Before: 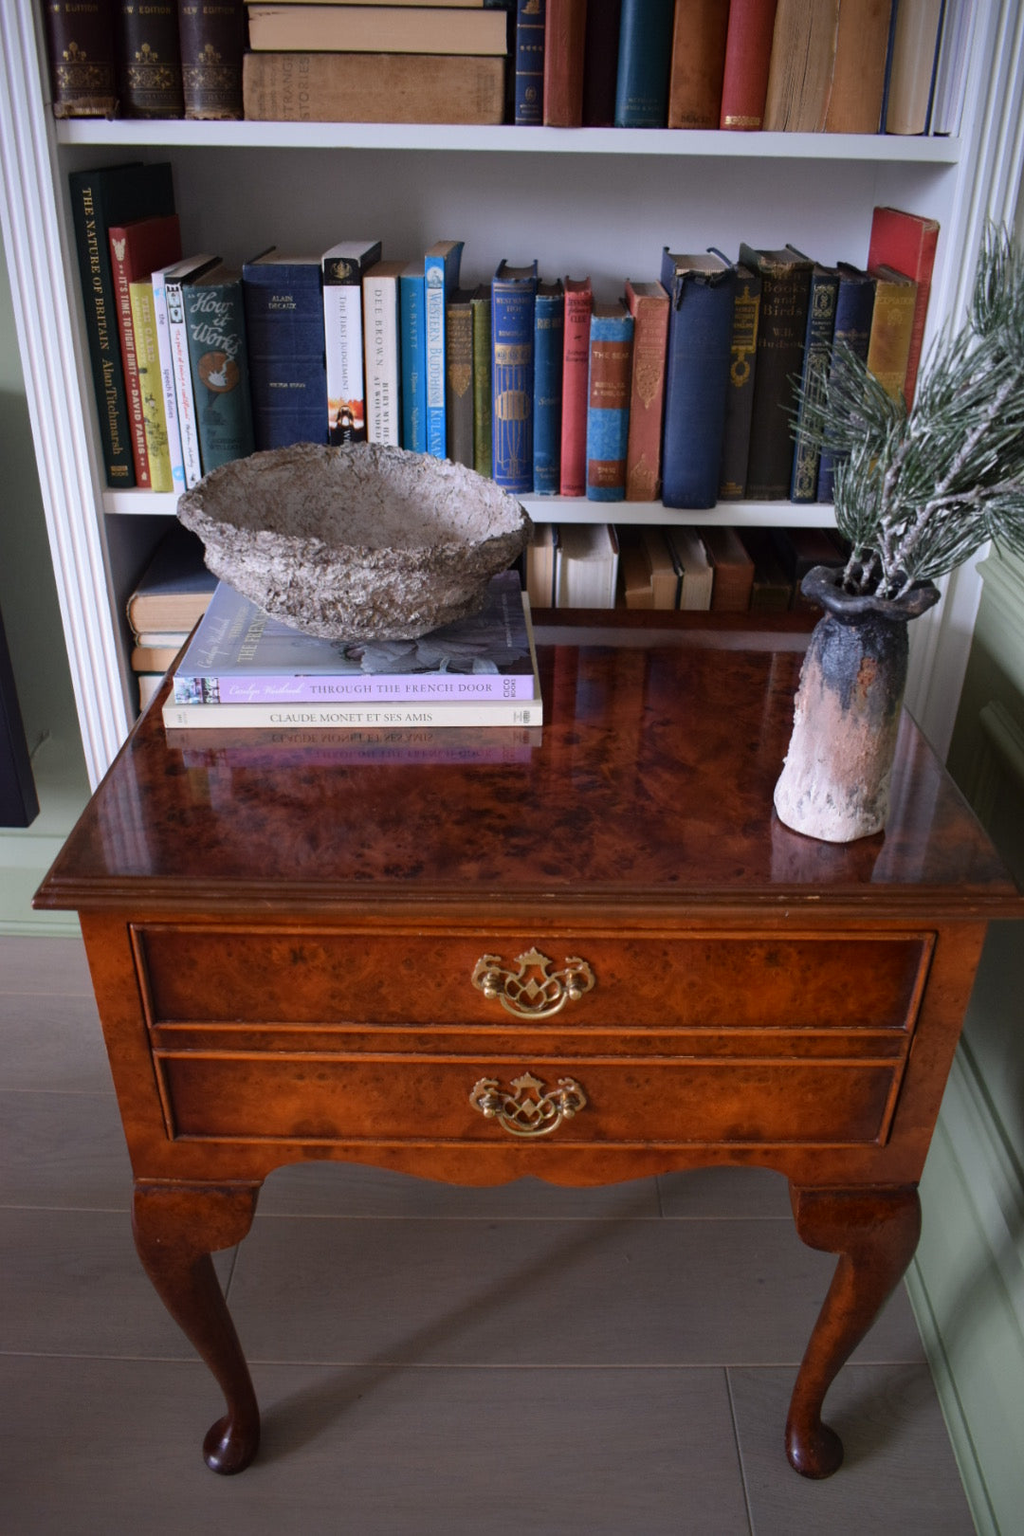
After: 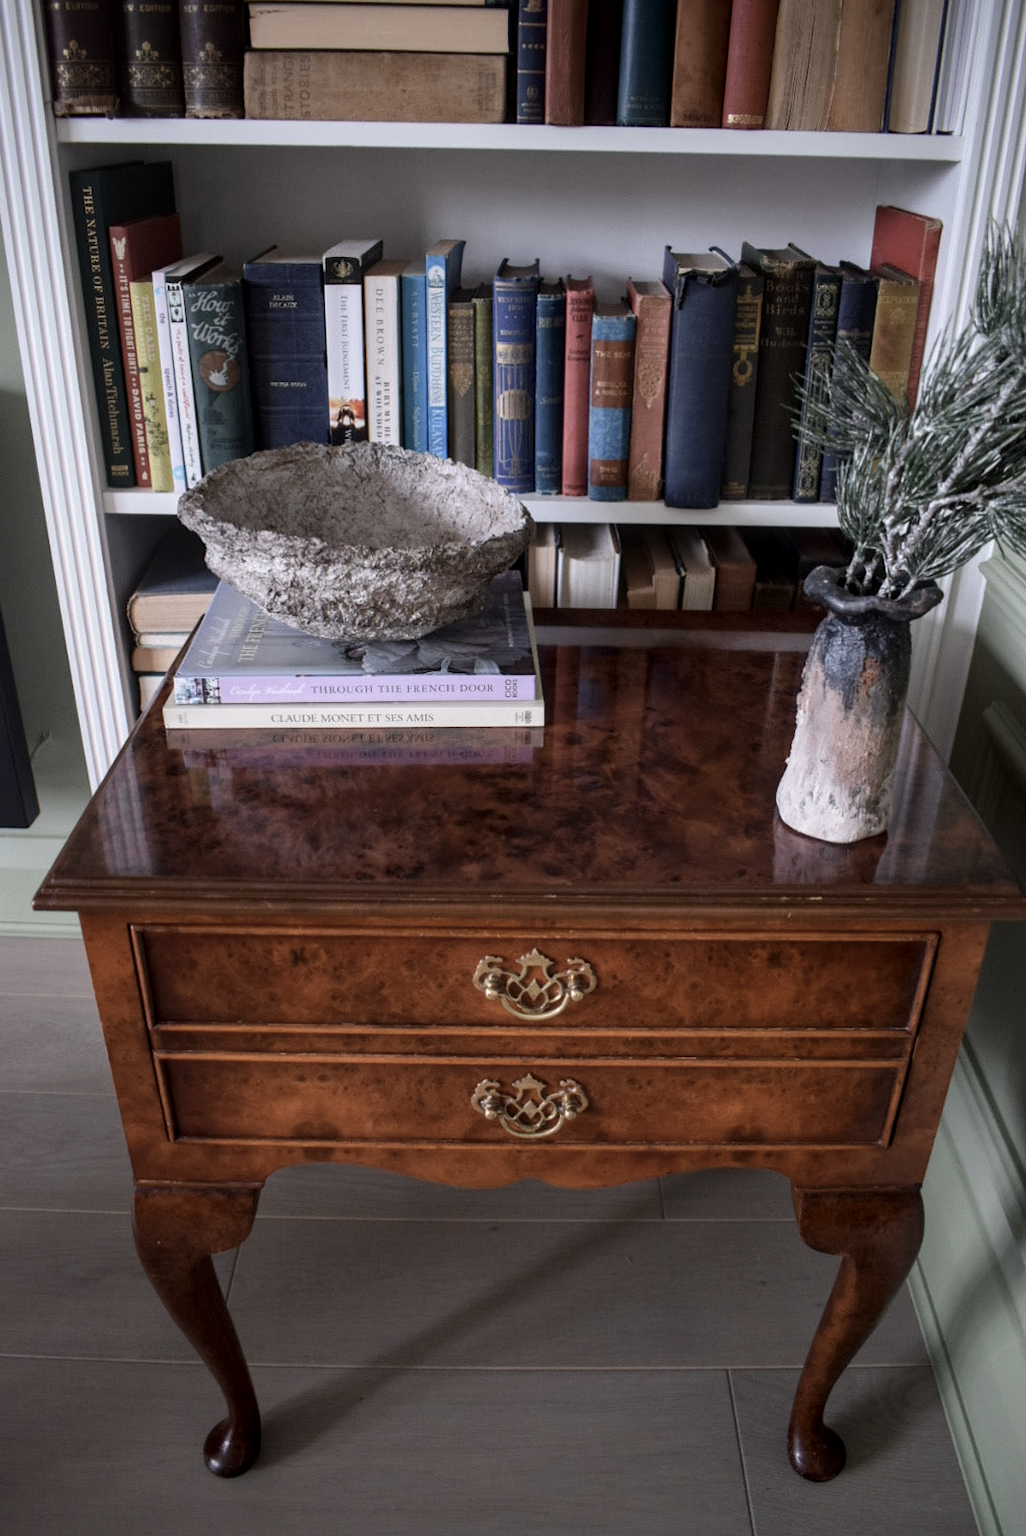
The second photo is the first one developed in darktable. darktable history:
crop: top 0.18%, bottom 0.095%
contrast brightness saturation: contrast 0.097, saturation -0.352
local contrast: on, module defaults
